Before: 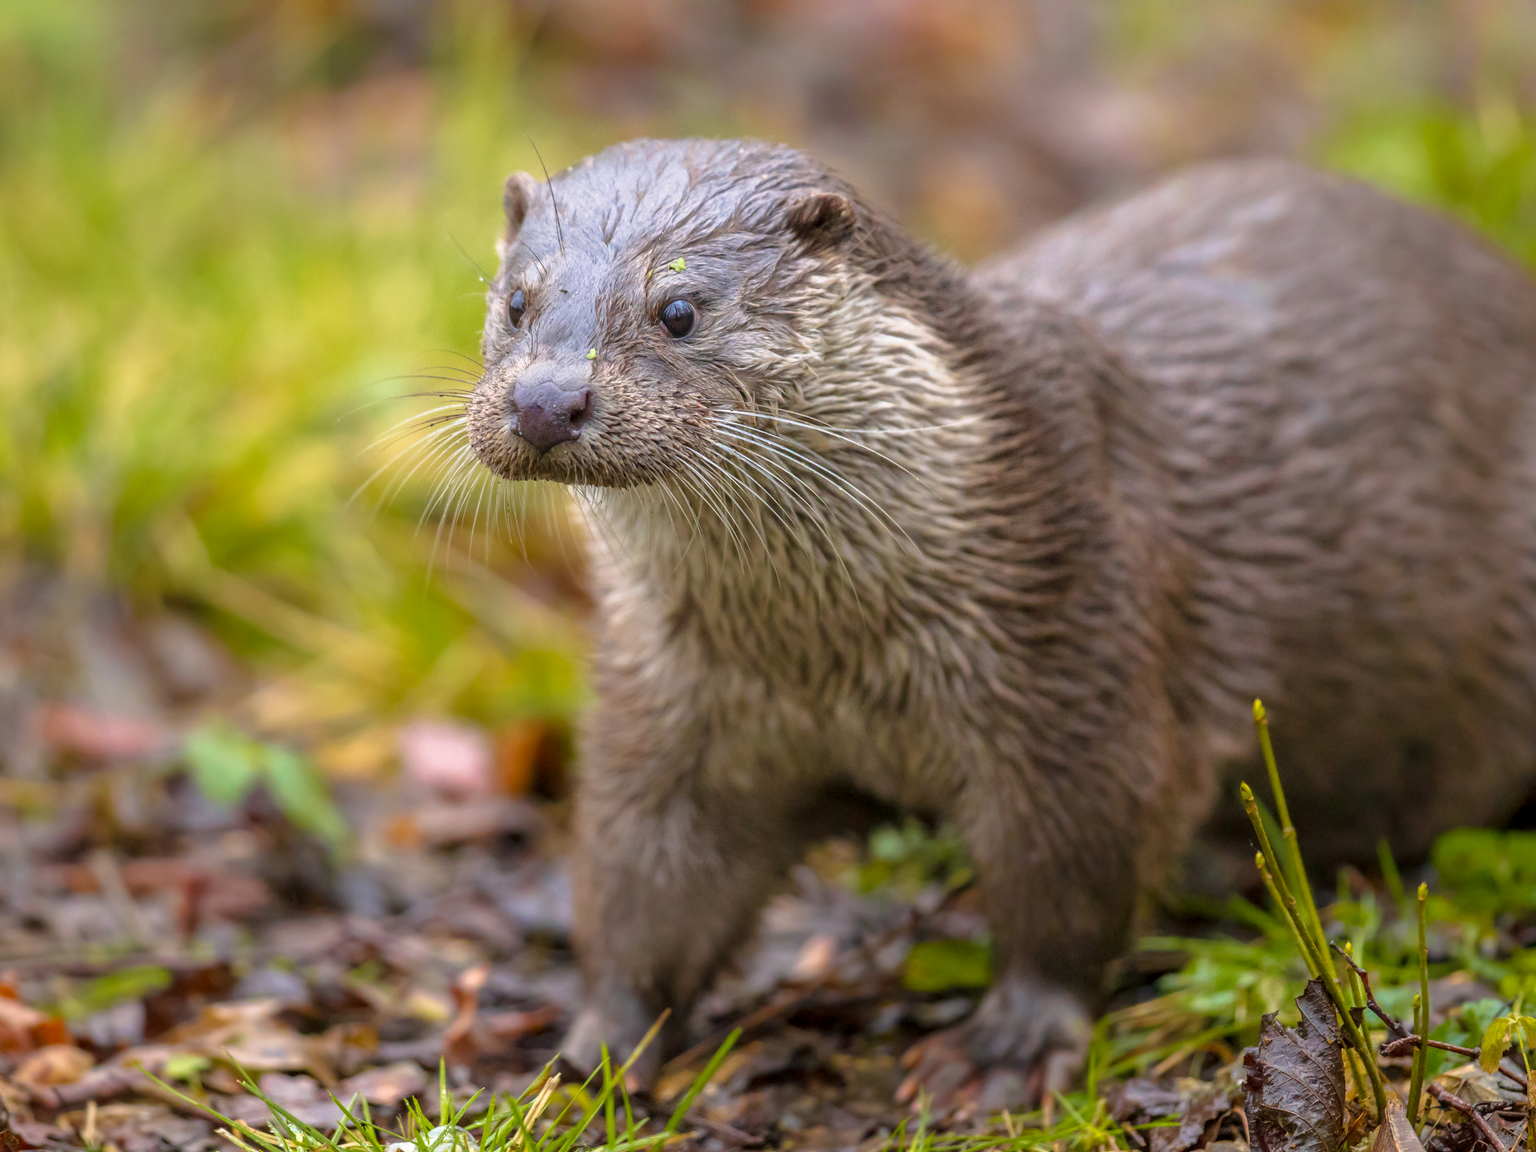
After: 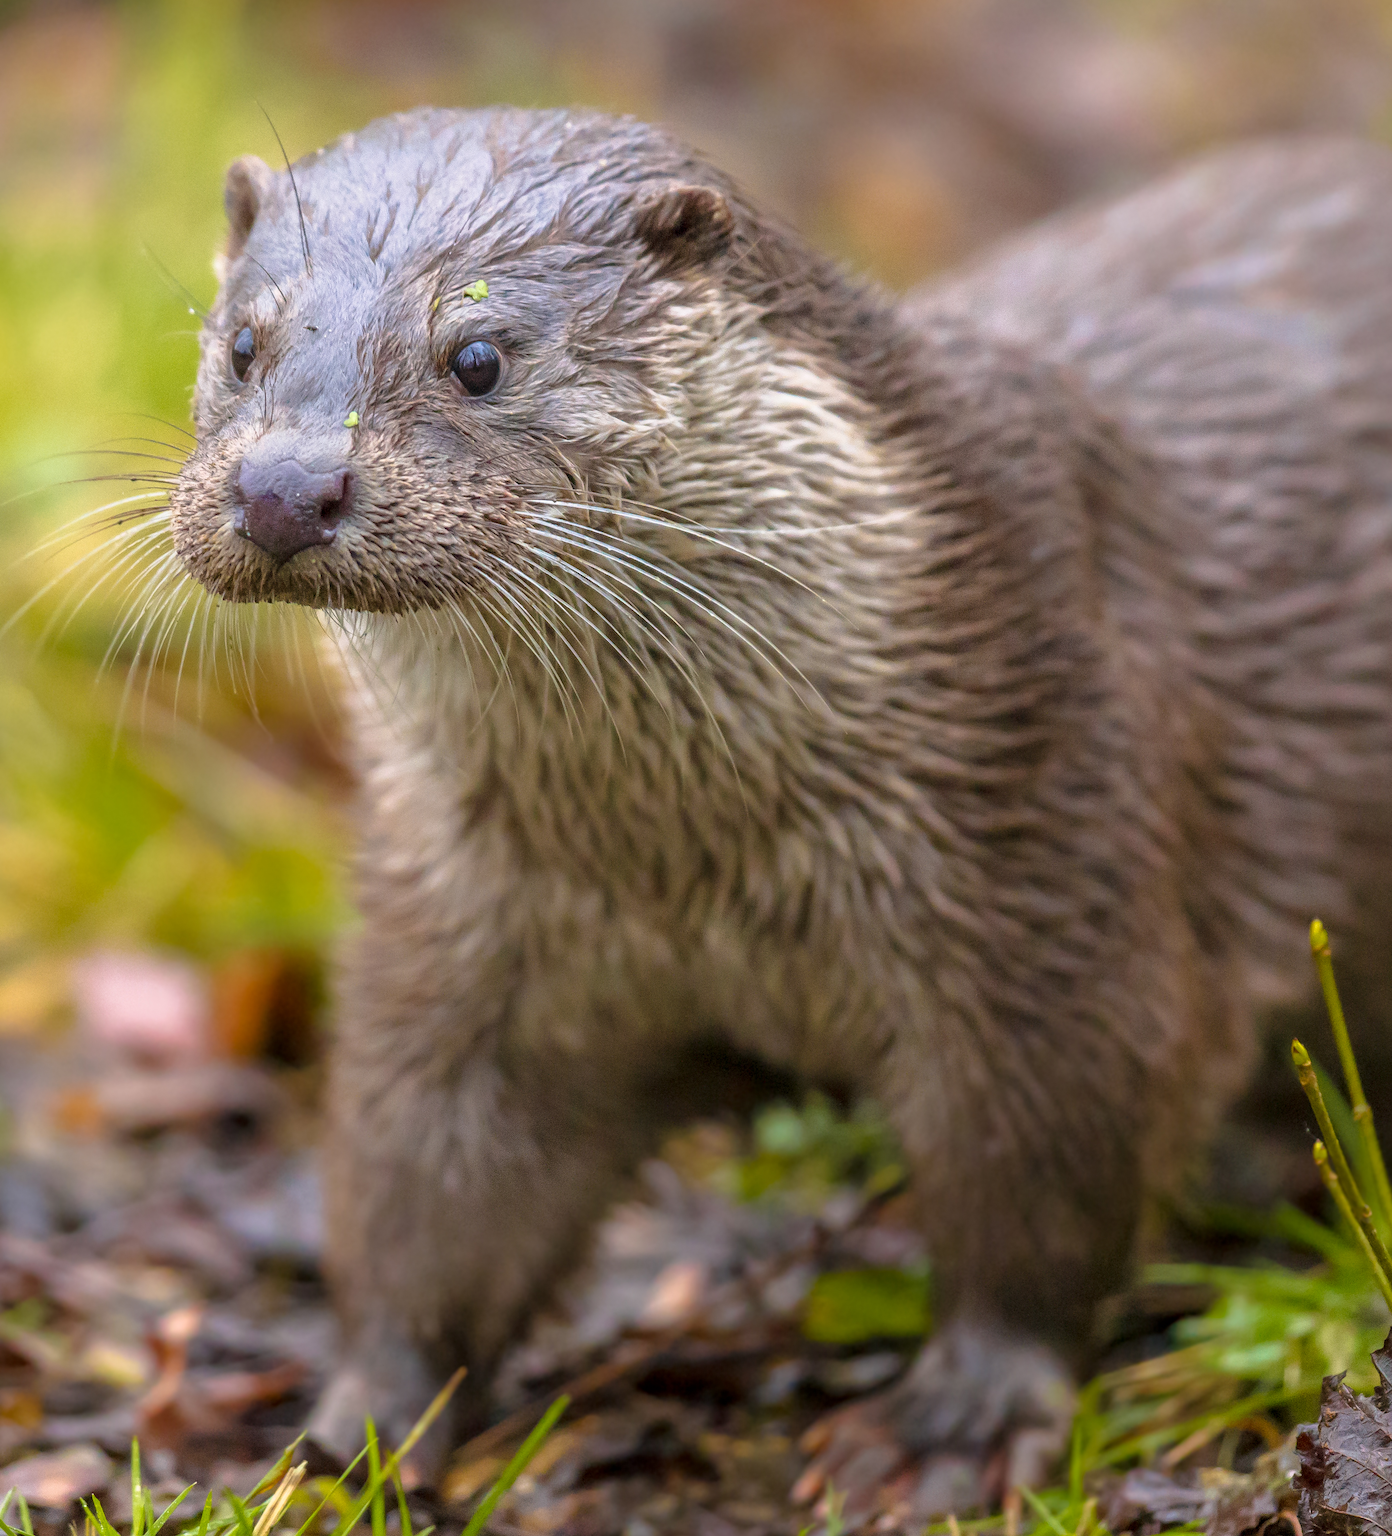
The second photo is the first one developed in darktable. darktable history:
crop and rotate: left 22.739%, top 5.628%, right 14.692%, bottom 2.308%
